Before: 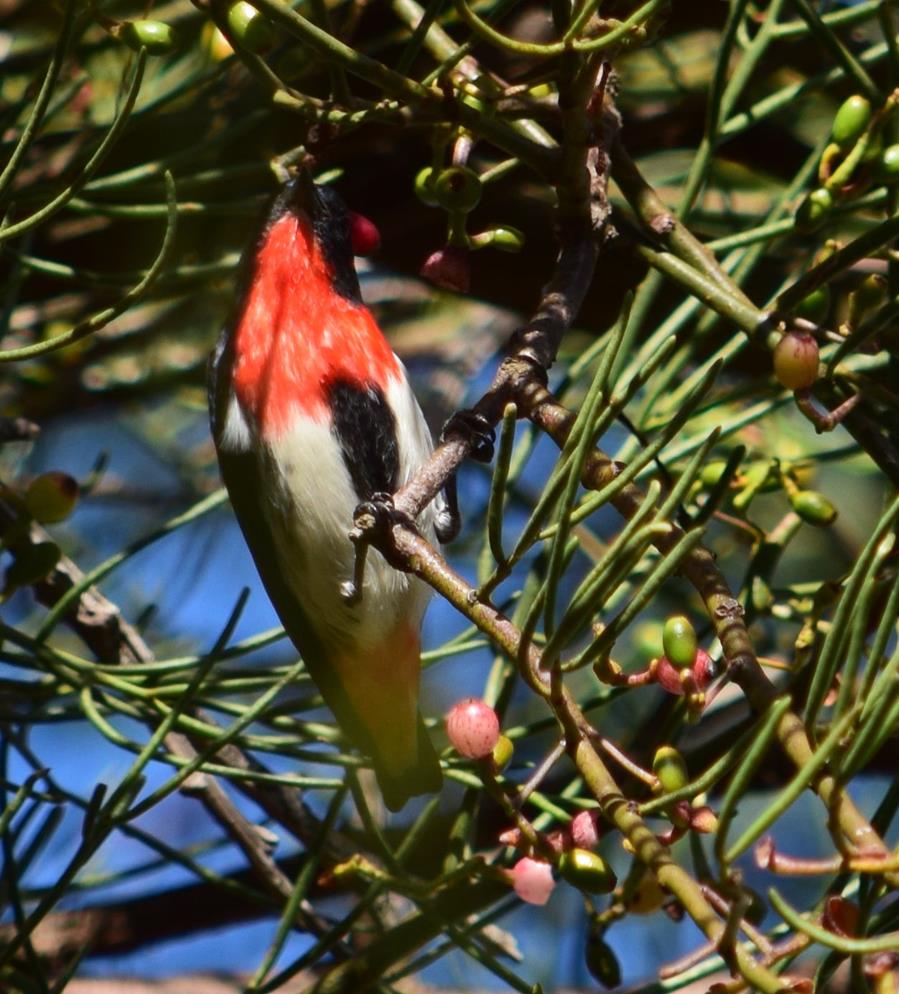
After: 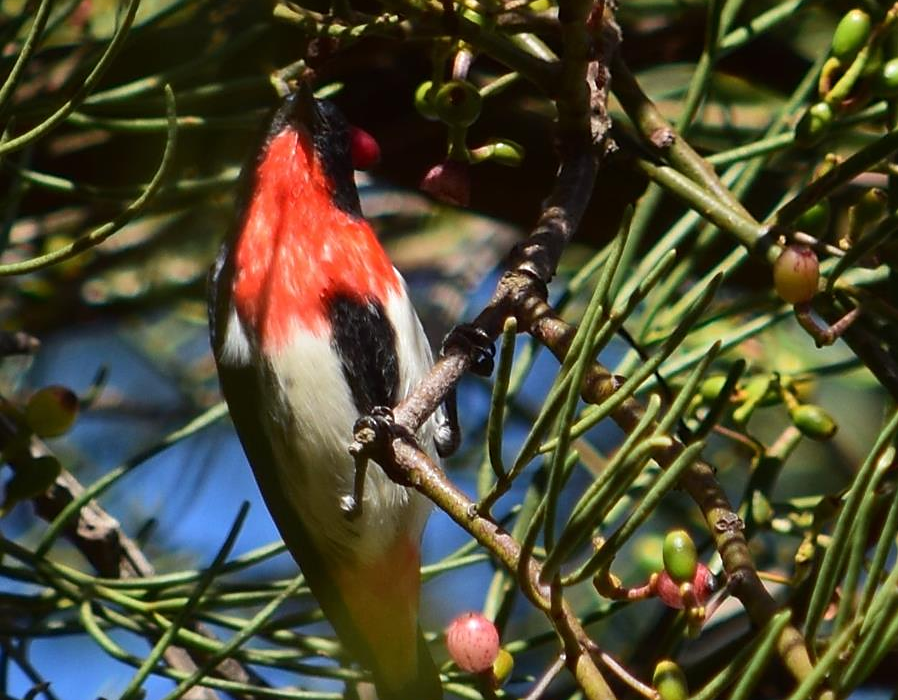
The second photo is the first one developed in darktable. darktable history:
sharpen: radius 1.85, amount 0.396, threshold 1.223
crop and rotate: top 8.757%, bottom 20.746%
